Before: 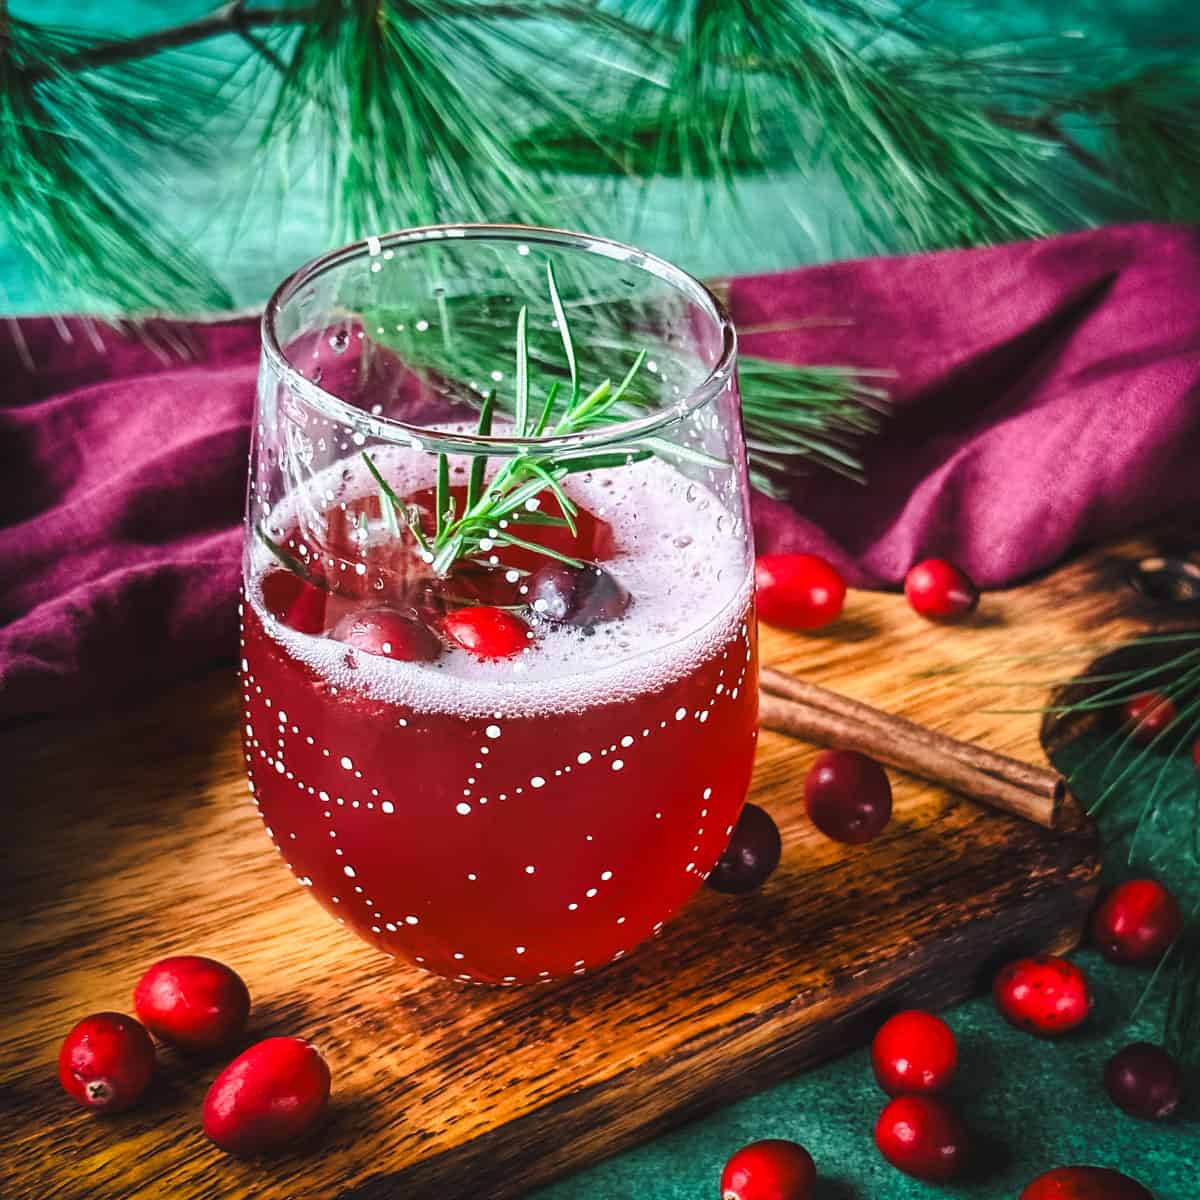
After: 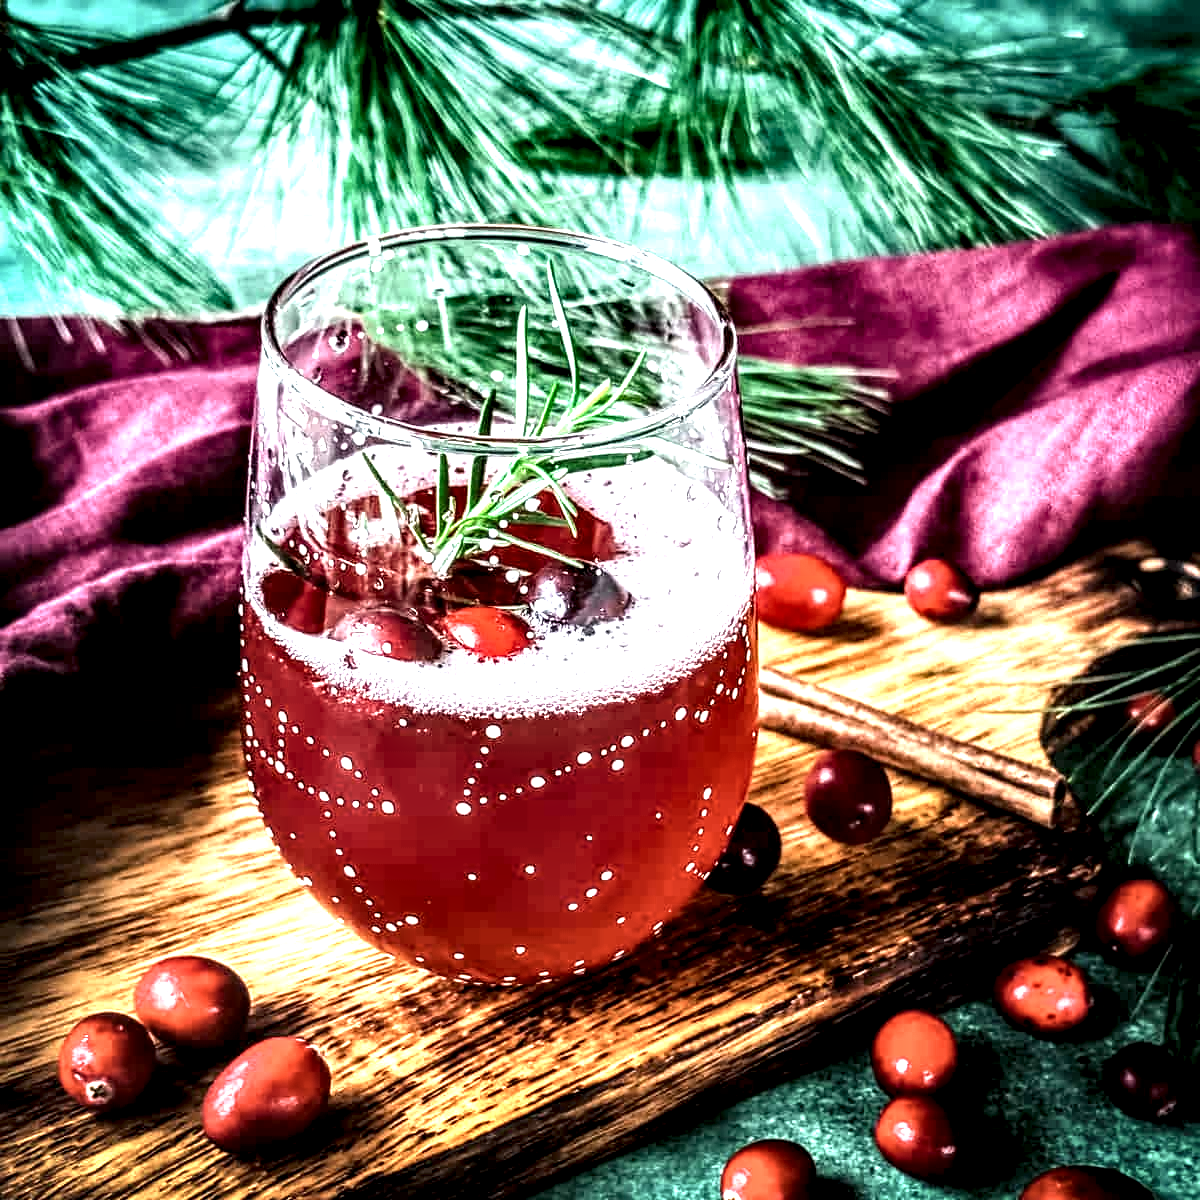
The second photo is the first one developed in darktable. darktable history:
local contrast: highlights 116%, shadows 40%, detail 292%
